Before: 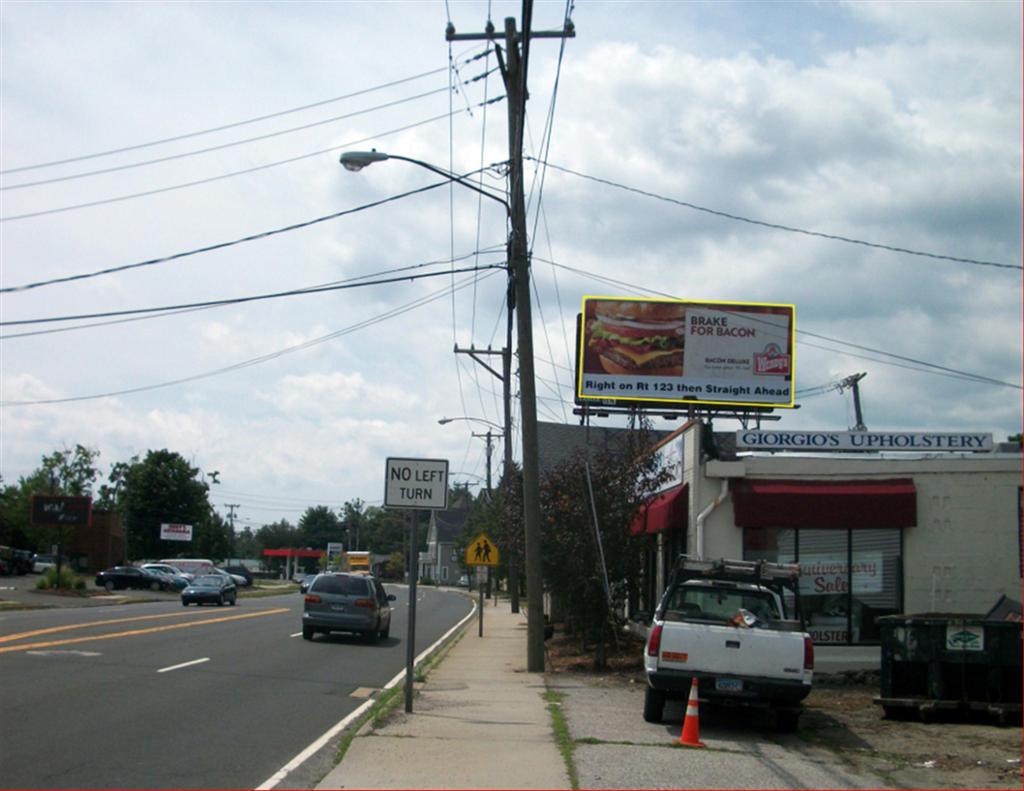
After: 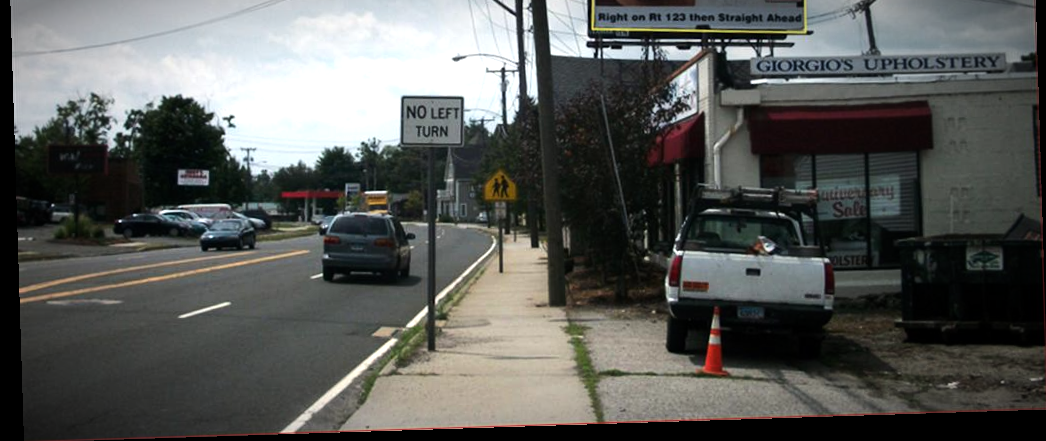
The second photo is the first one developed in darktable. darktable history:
tone equalizer: -8 EV -0.75 EV, -7 EV -0.7 EV, -6 EV -0.6 EV, -5 EV -0.4 EV, -3 EV 0.4 EV, -2 EV 0.6 EV, -1 EV 0.7 EV, +0 EV 0.75 EV, edges refinement/feathering 500, mask exposure compensation -1.57 EV, preserve details no
vignetting: fall-off start 67.5%, fall-off radius 67.23%, brightness -0.813, automatic ratio true
crop and rotate: top 46.237%
rotate and perspective: rotation -1.77°, lens shift (horizontal) 0.004, automatic cropping off
